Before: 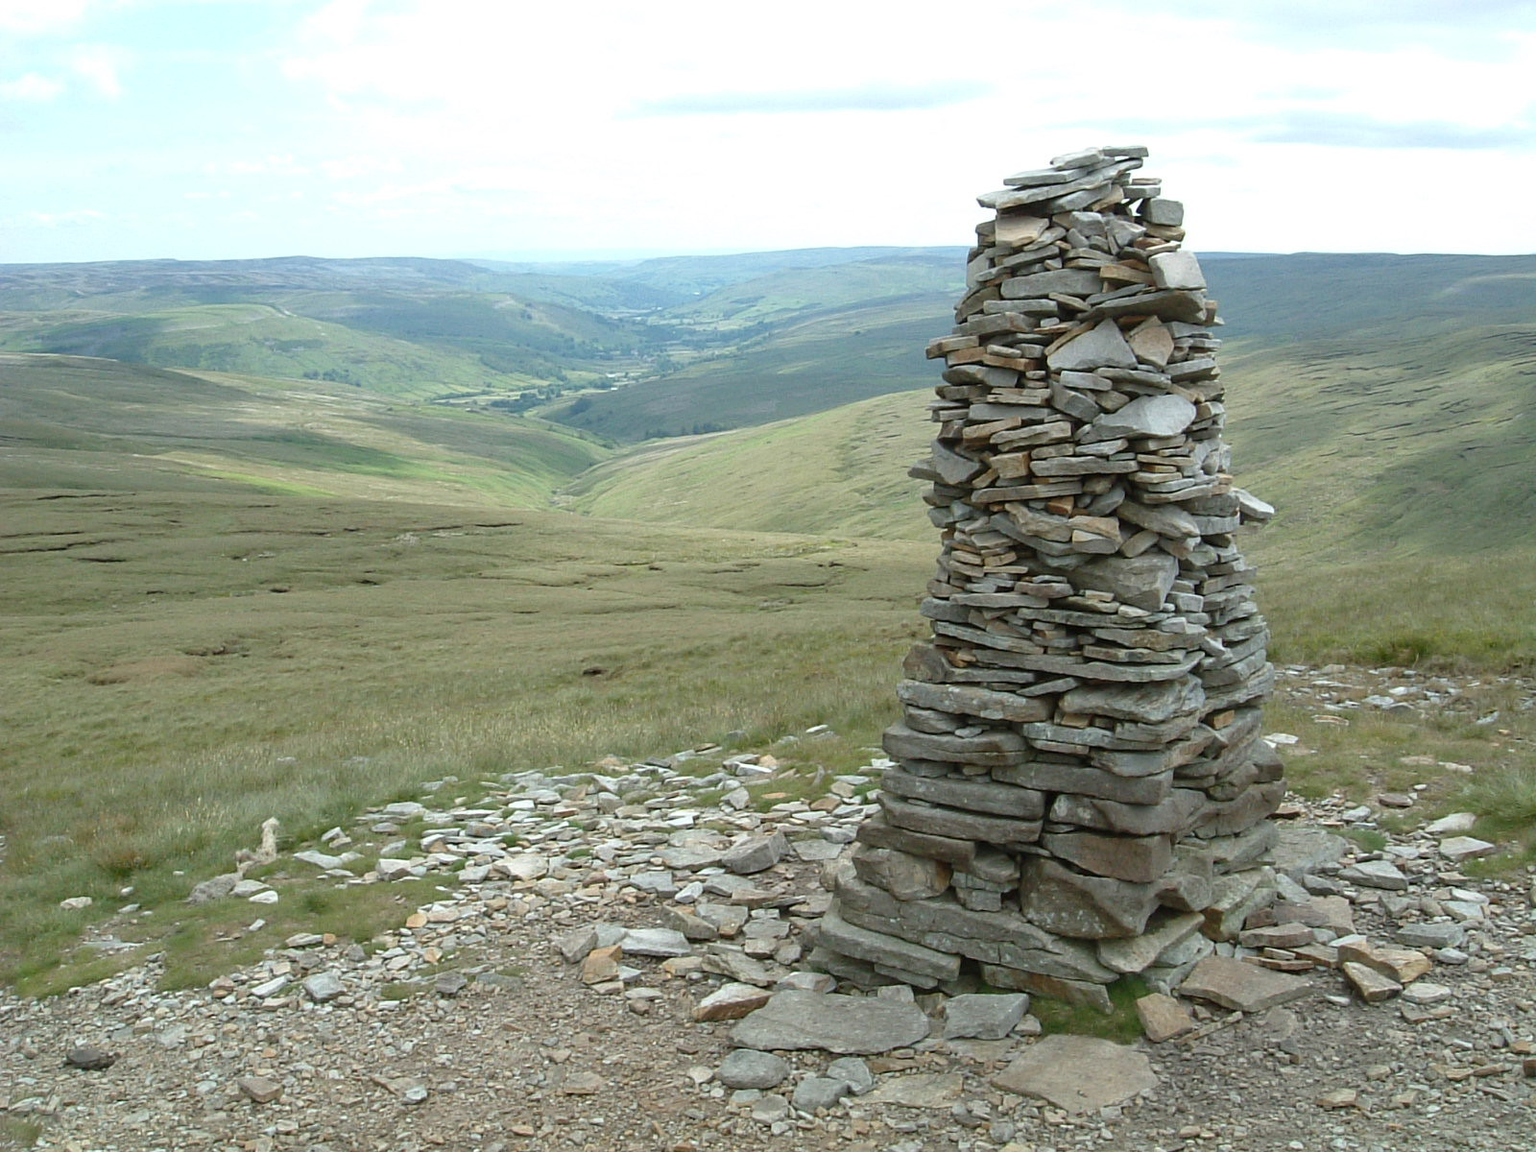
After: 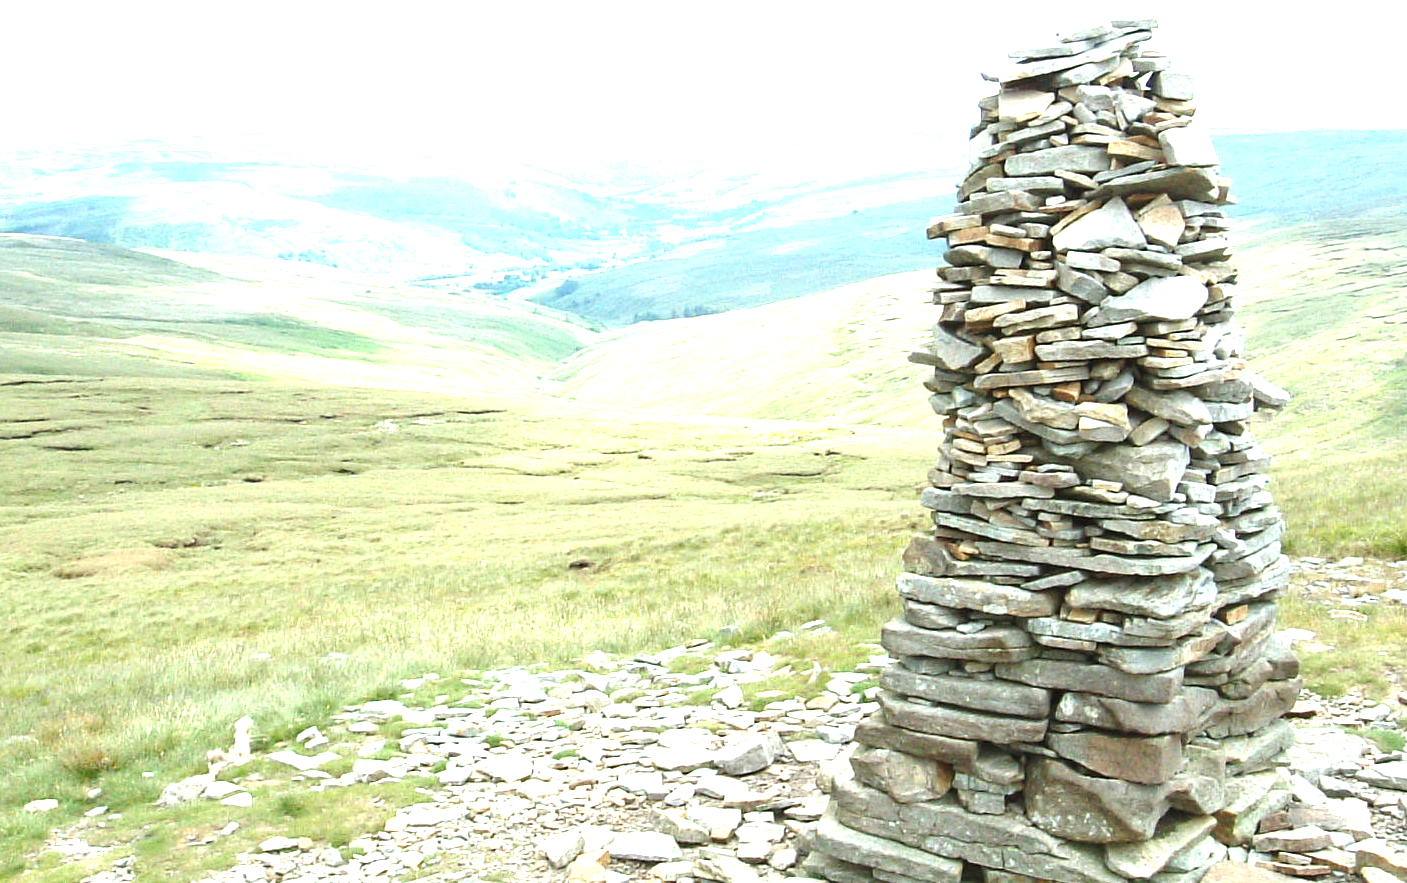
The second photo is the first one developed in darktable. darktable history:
color balance: contrast 10%
exposure: black level correction 0, exposure 1.6 EV, compensate exposure bias true, compensate highlight preservation false
crop and rotate: left 2.425%, top 11.305%, right 9.6%, bottom 15.08%
